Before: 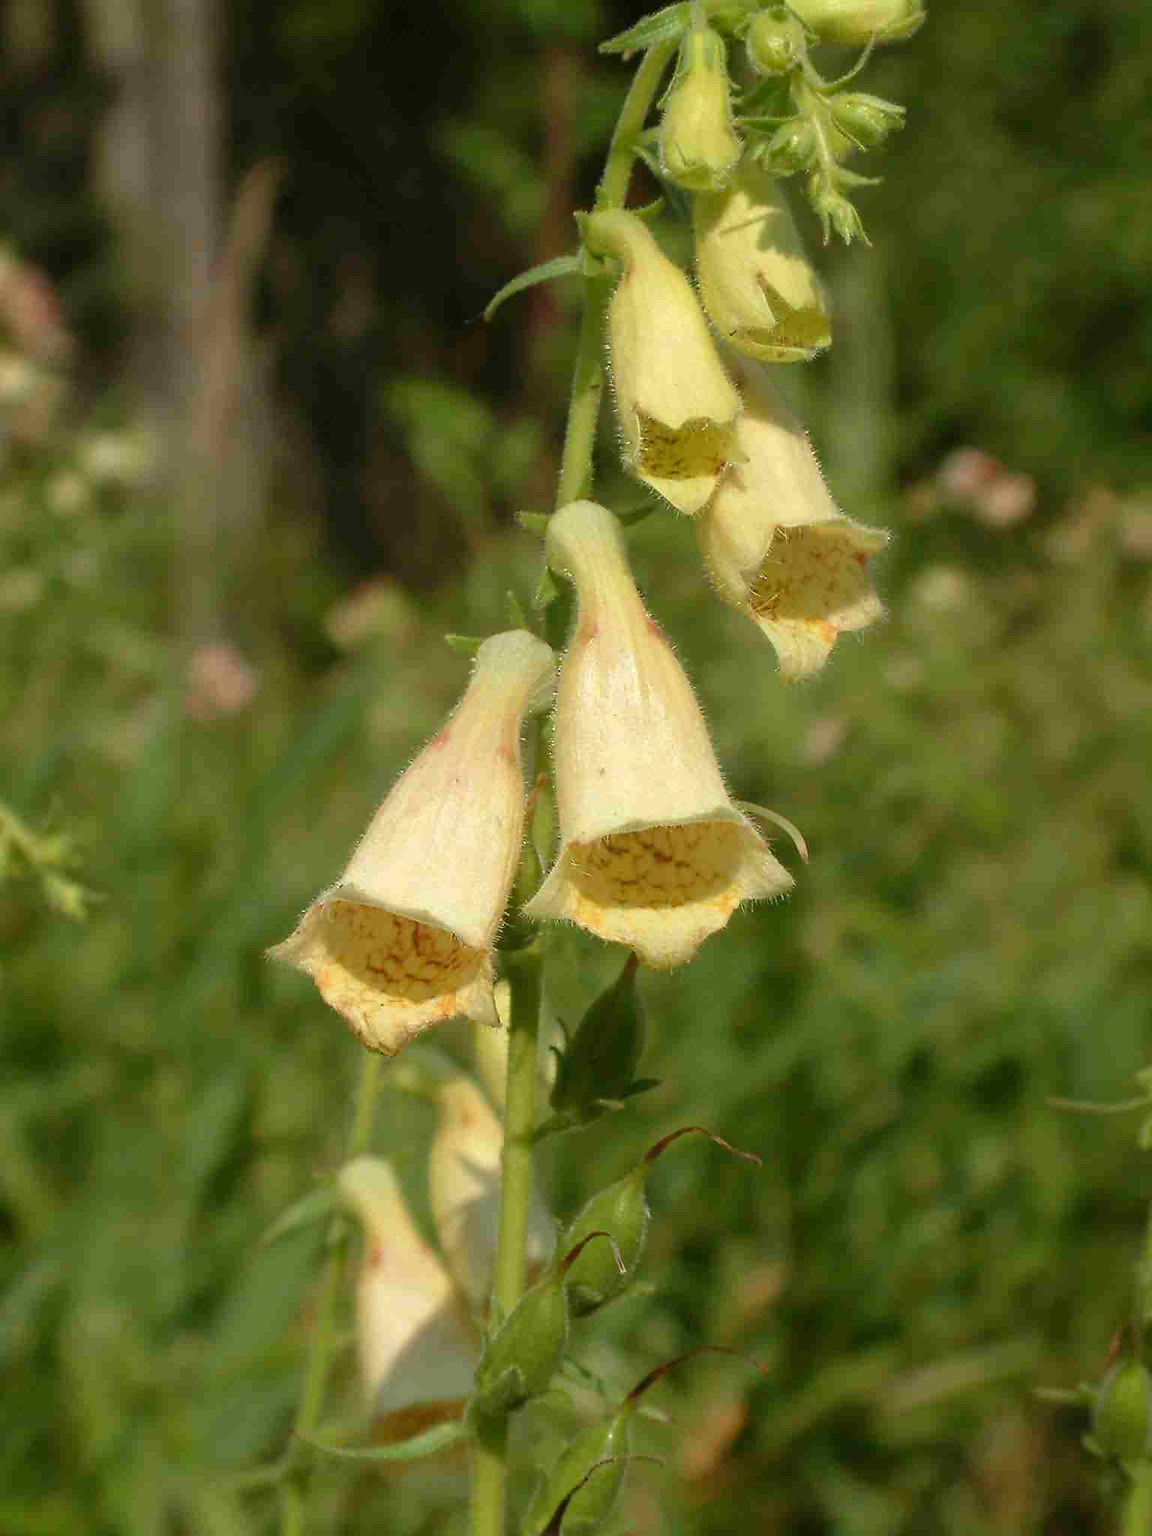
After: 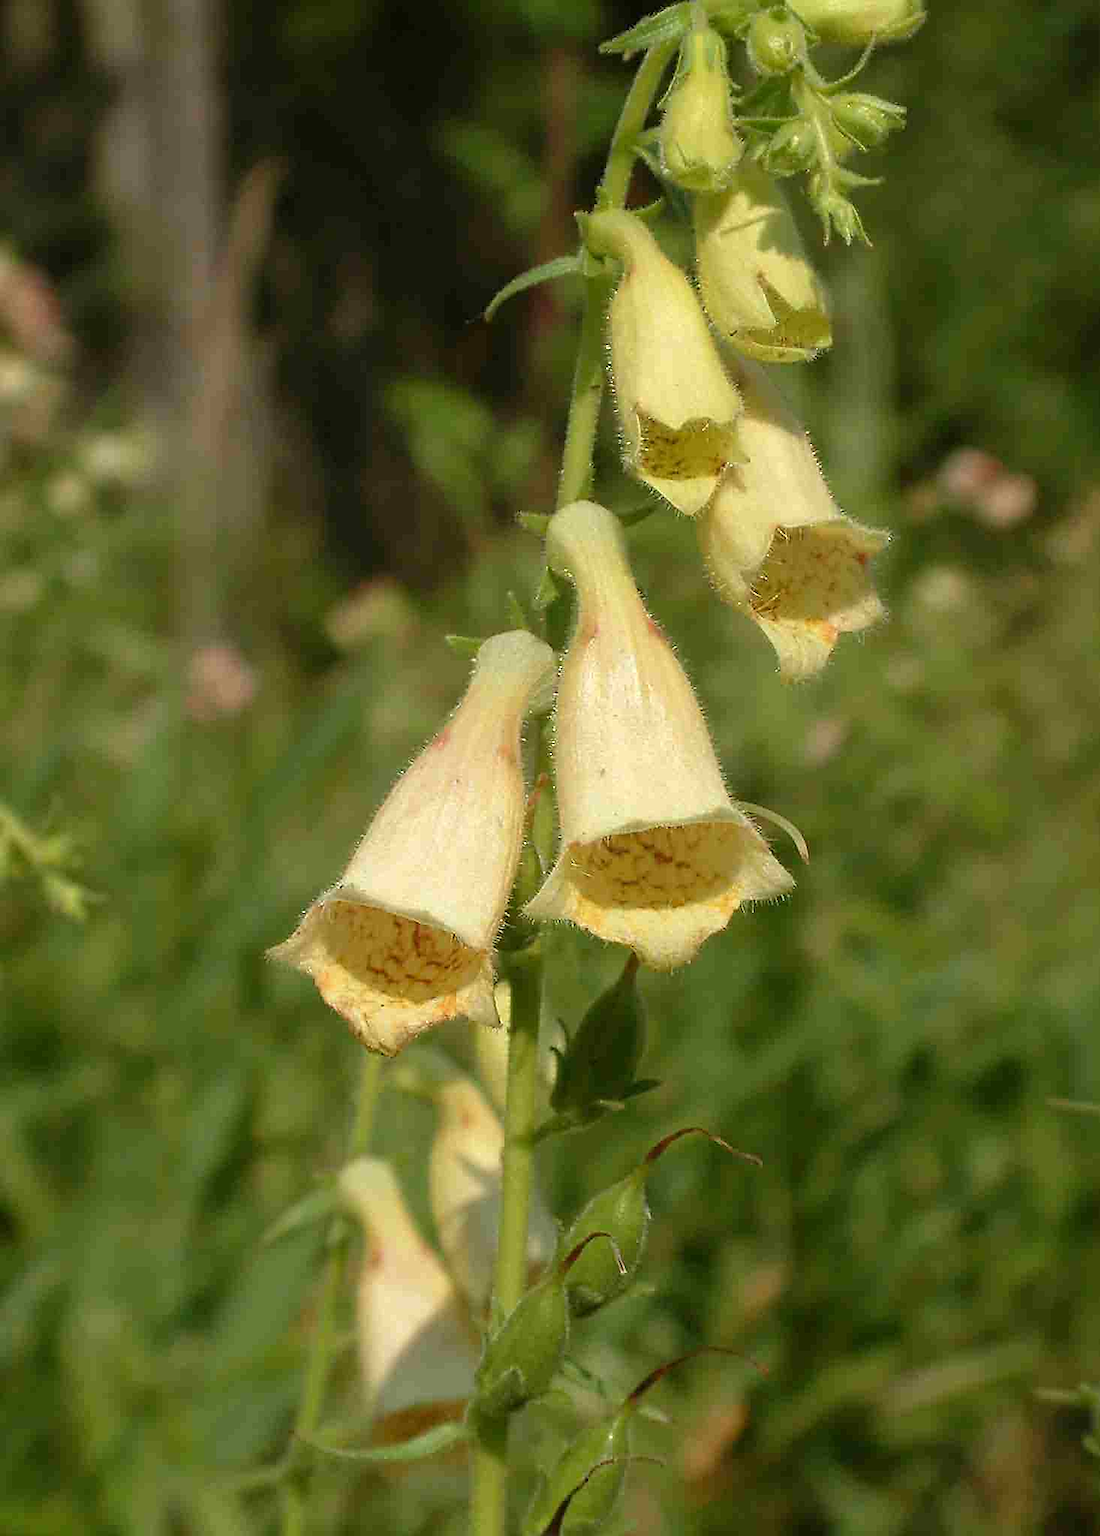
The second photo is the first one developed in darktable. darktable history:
exposure: compensate highlight preservation false
sharpen: on, module defaults
crop: right 4.505%, bottom 0.029%
